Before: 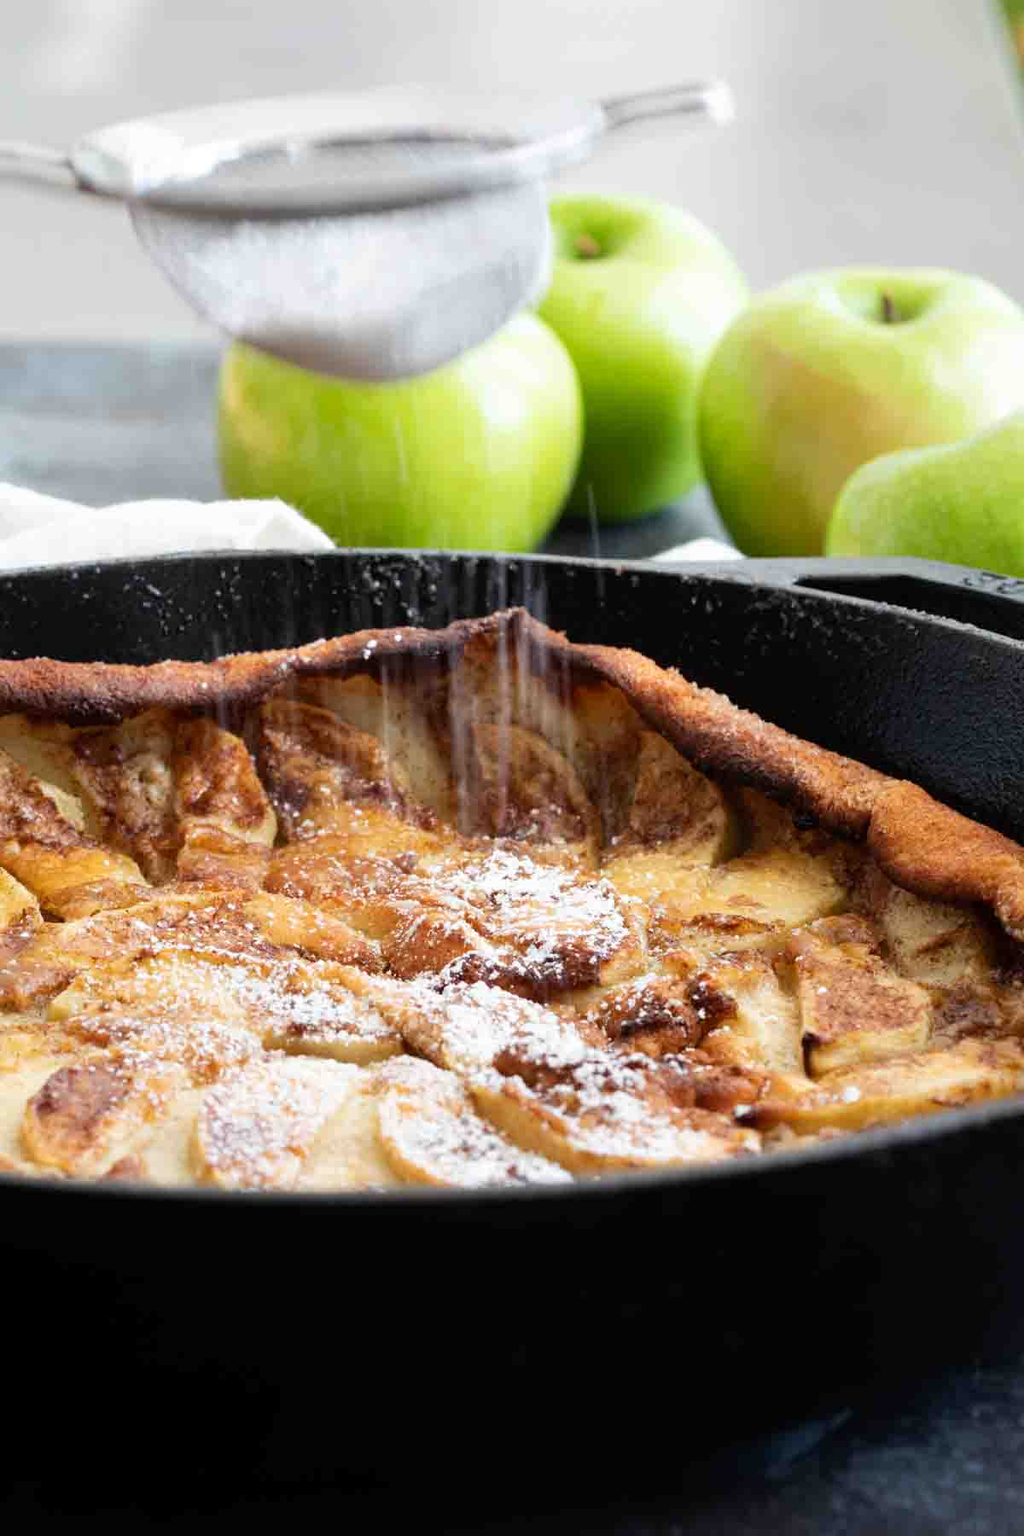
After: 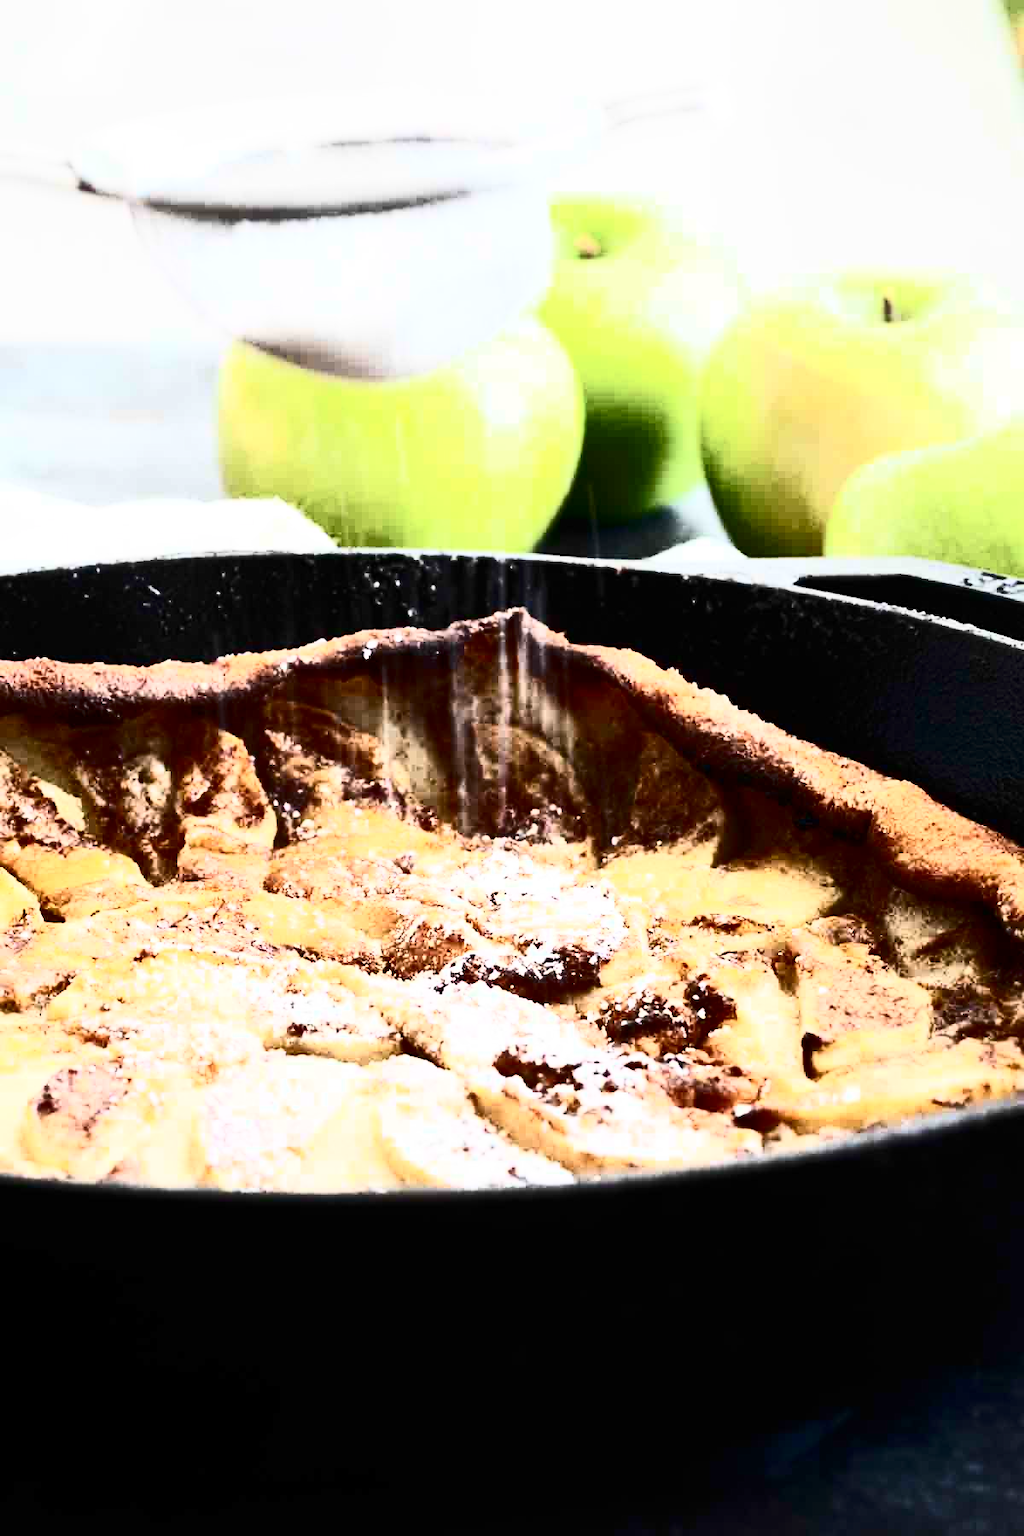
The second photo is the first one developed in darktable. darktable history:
contrast brightness saturation: contrast 0.942, brightness 0.205
